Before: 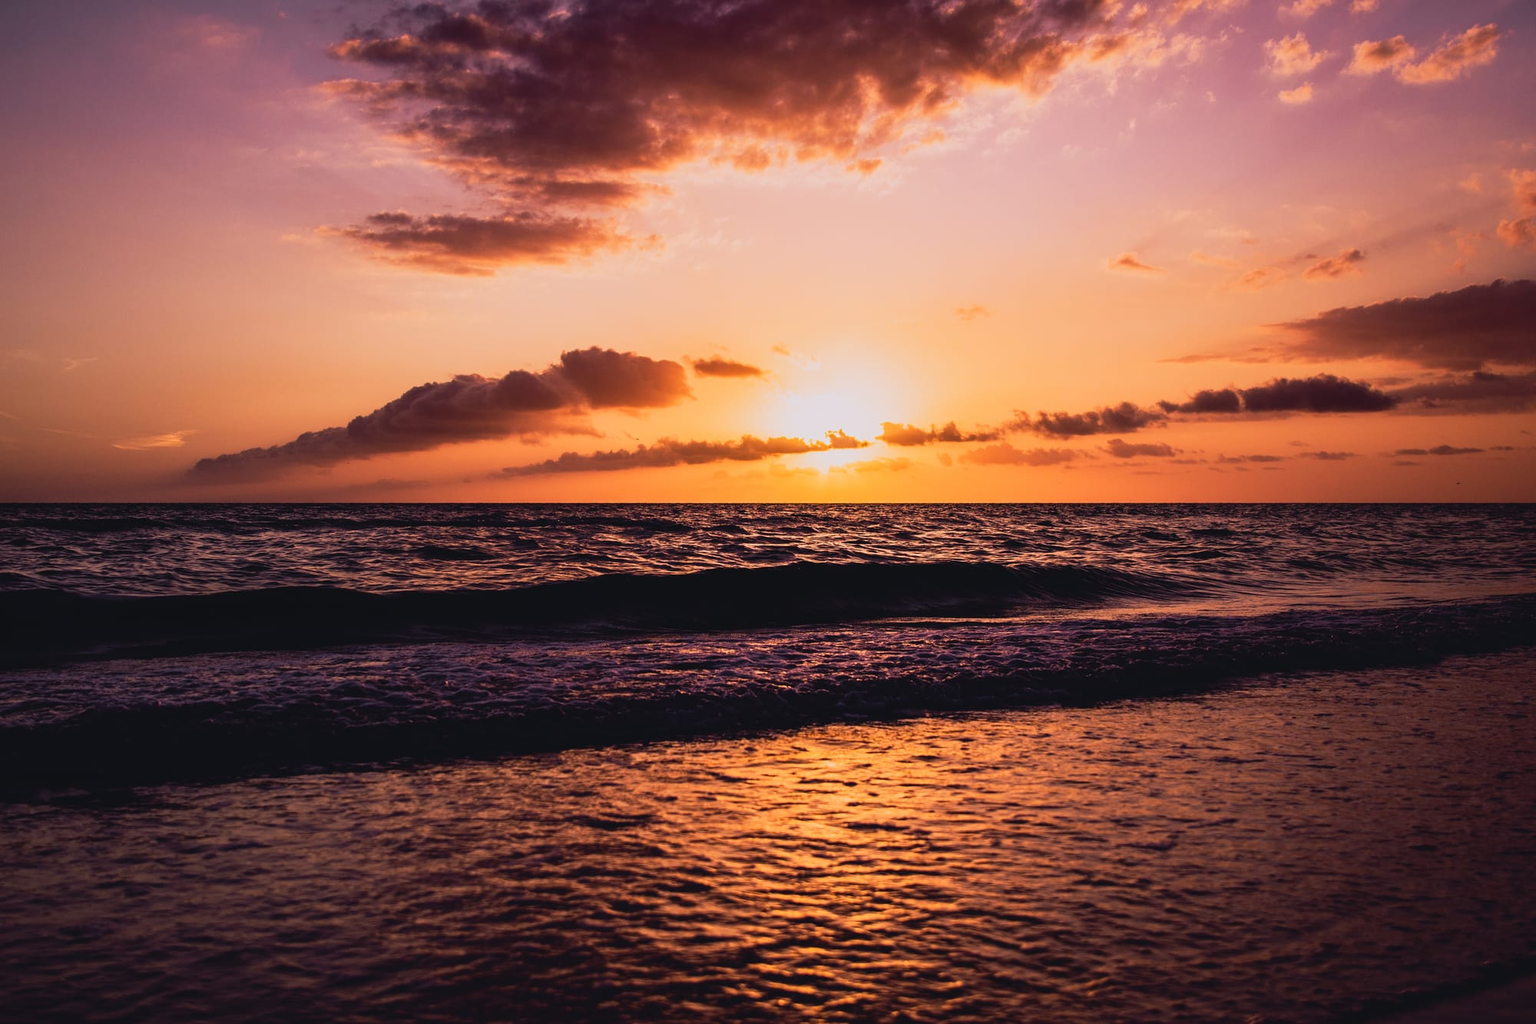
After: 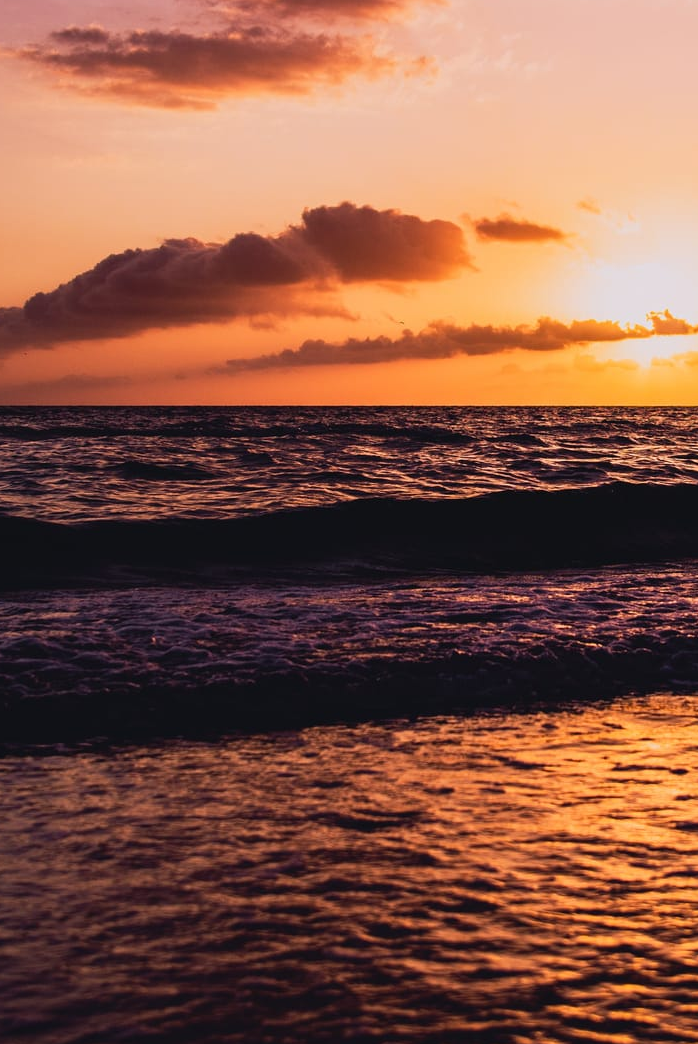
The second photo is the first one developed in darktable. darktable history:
crop and rotate: left 21.421%, top 18.698%, right 43.639%, bottom 2.965%
